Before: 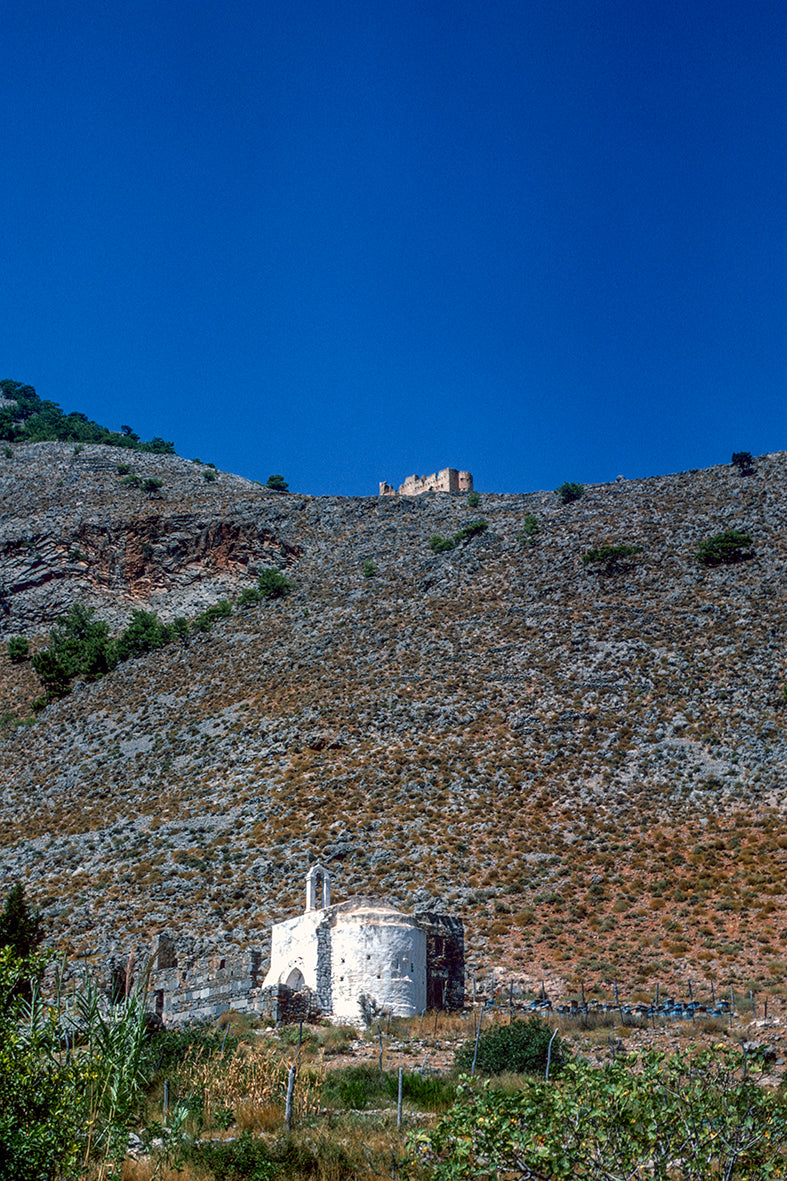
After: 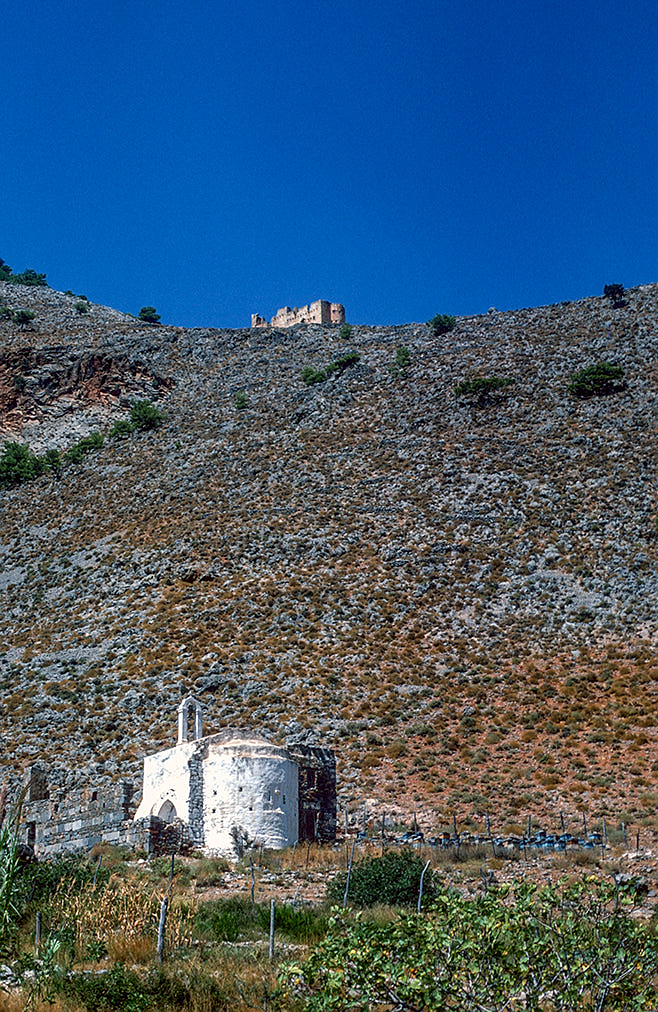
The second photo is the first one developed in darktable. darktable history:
crop: left 16.315%, top 14.246%
sharpen: radius 0.969, amount 0.604
